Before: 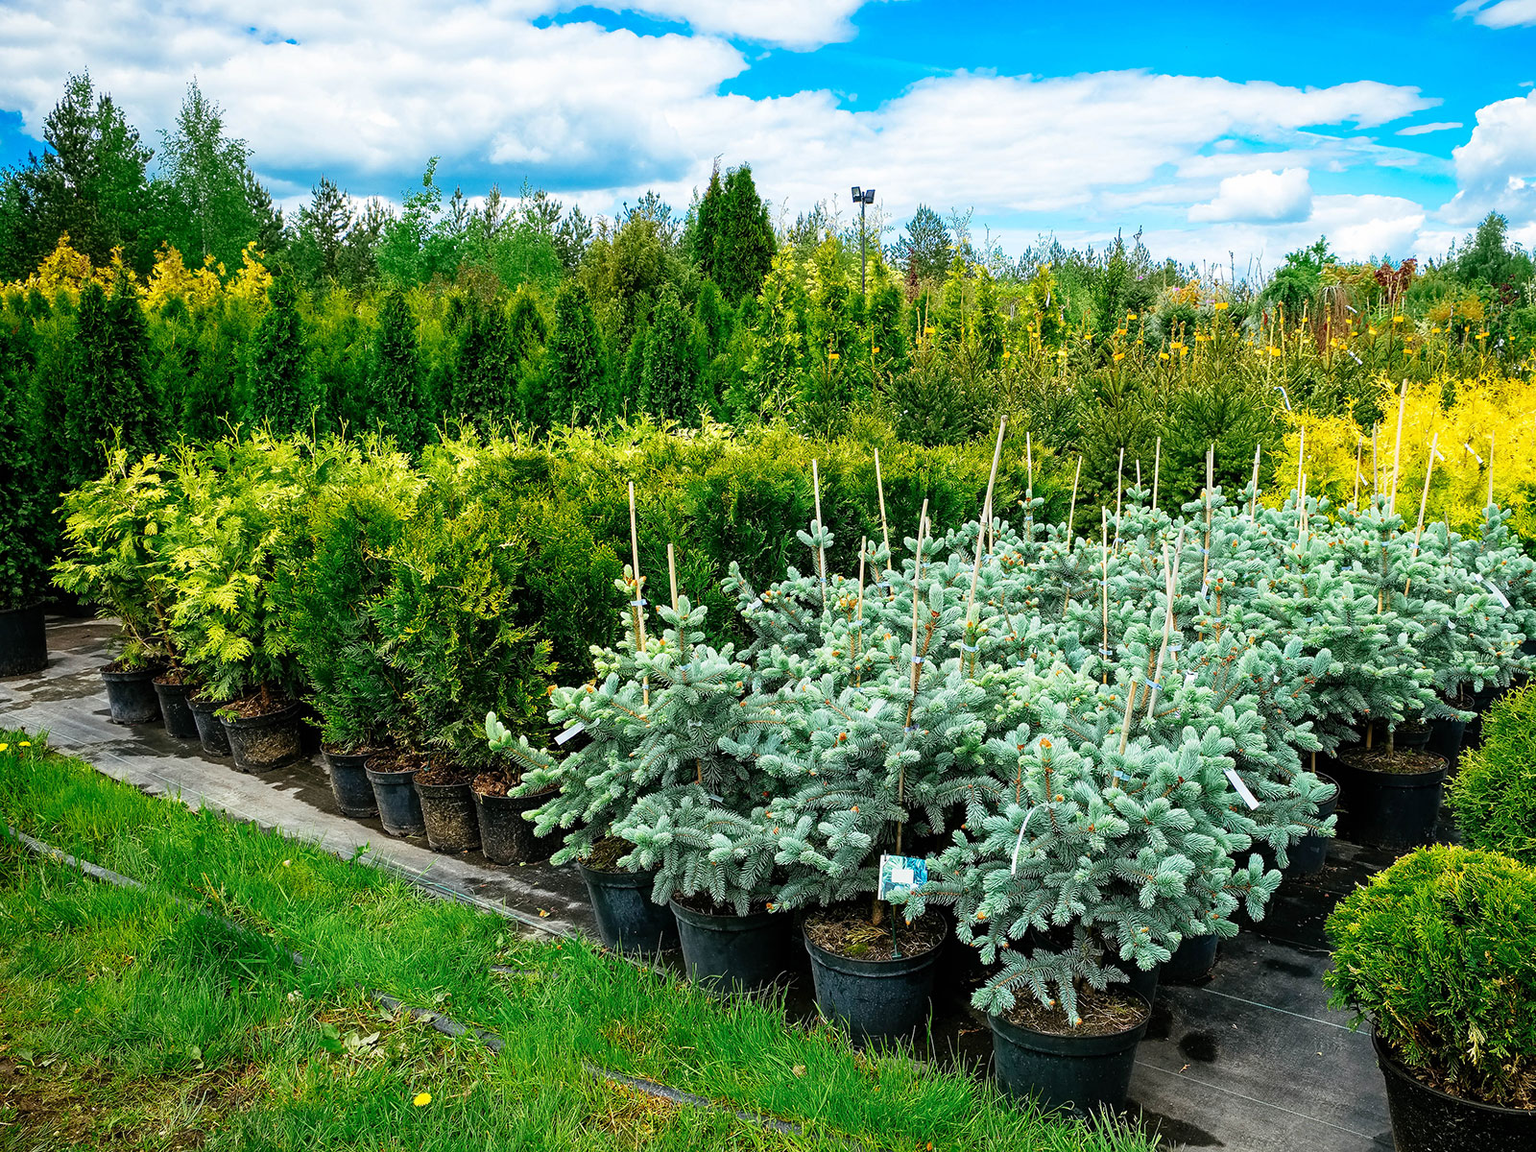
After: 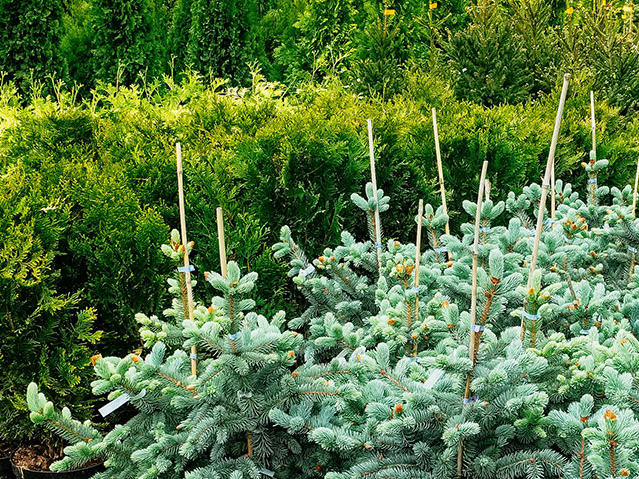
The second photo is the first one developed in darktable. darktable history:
crop: left 30%, top 30%, right 30%, bottom 30%
exposure: exposure -0.04 EV, compensate highlight preservation false
shadows and highlights: radius 108.52, shadows 23.73, highlights -59.32, low approximation 0.01, soften with gaussian
